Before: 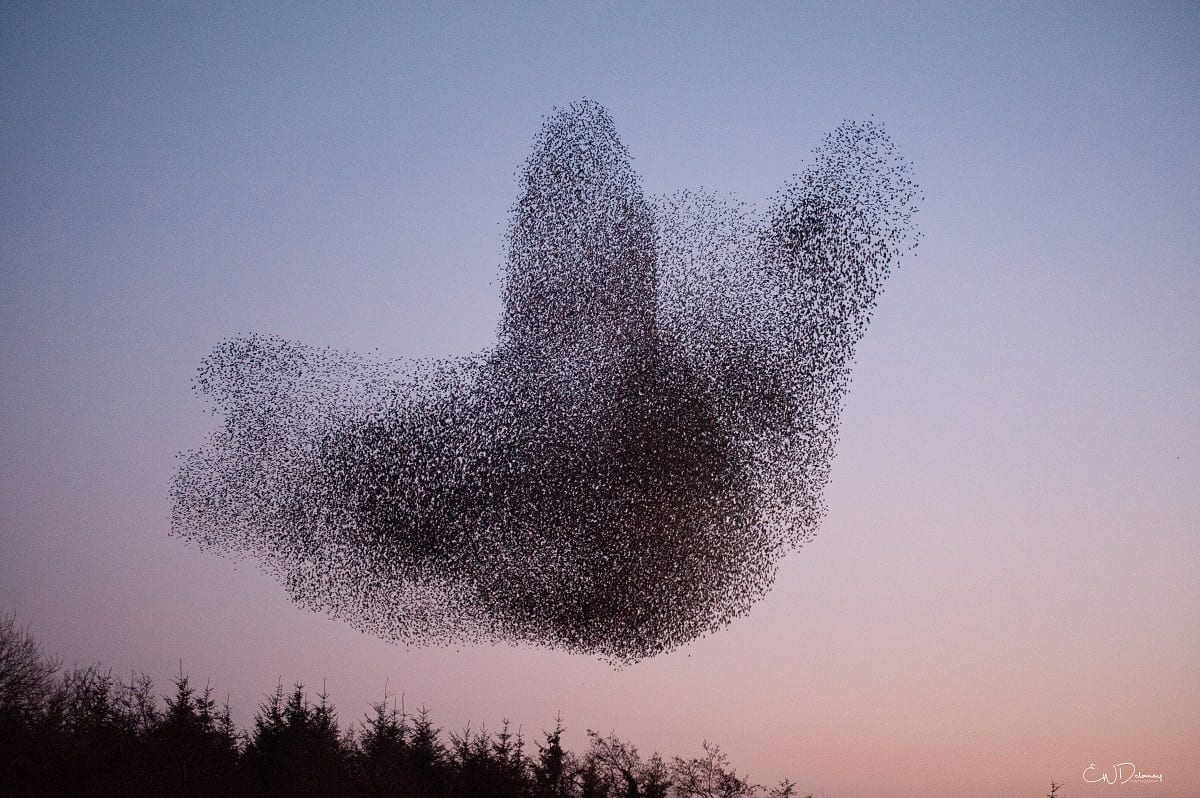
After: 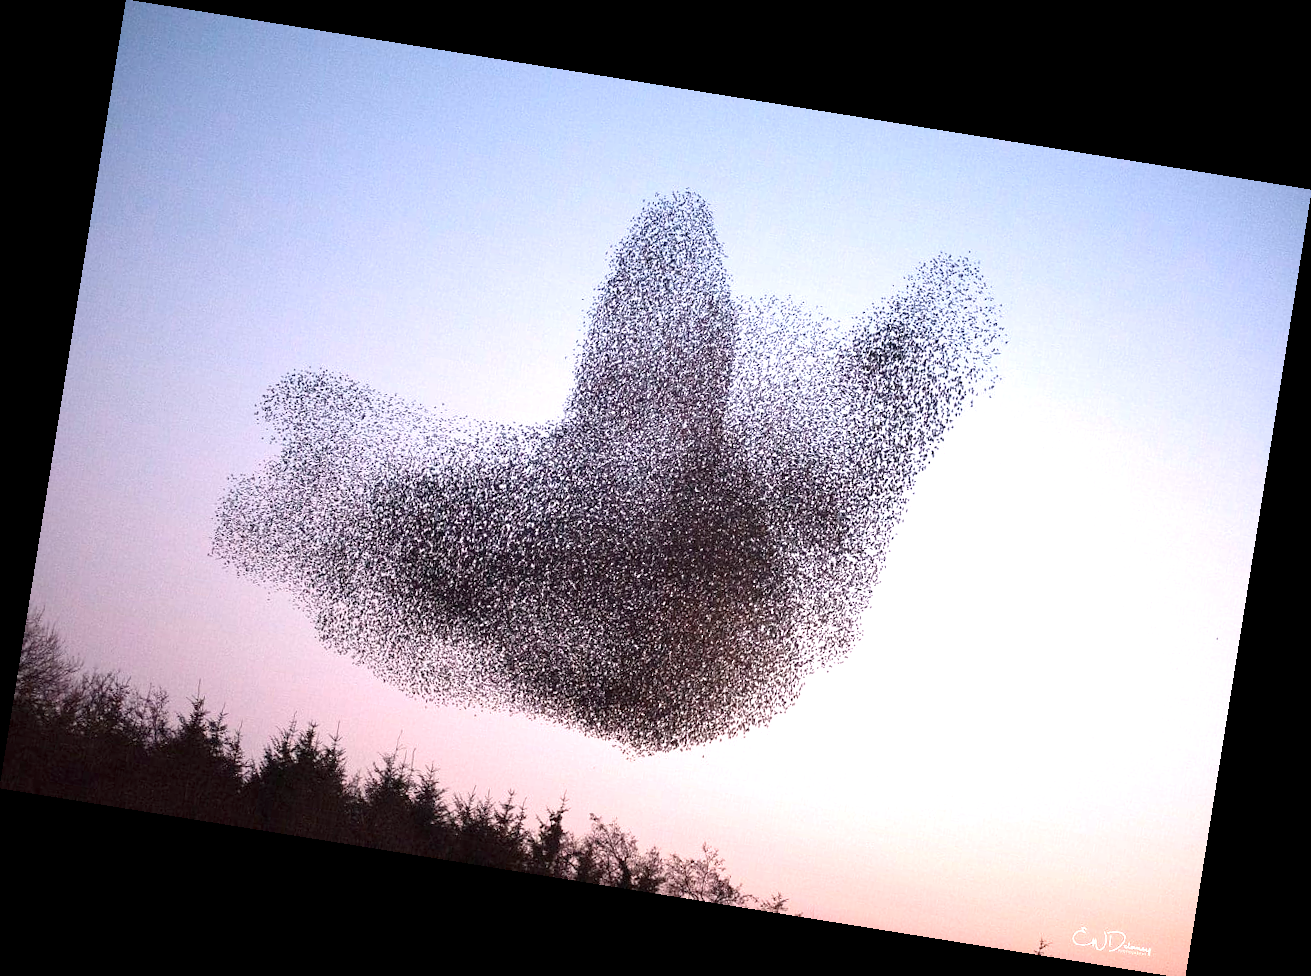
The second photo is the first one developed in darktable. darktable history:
crop: bottom 0.071%
rotate and perspective: rotation 9.12°, automatic cropping off
exposure: exposure 1.223 EV, compensate highlight preservation false
